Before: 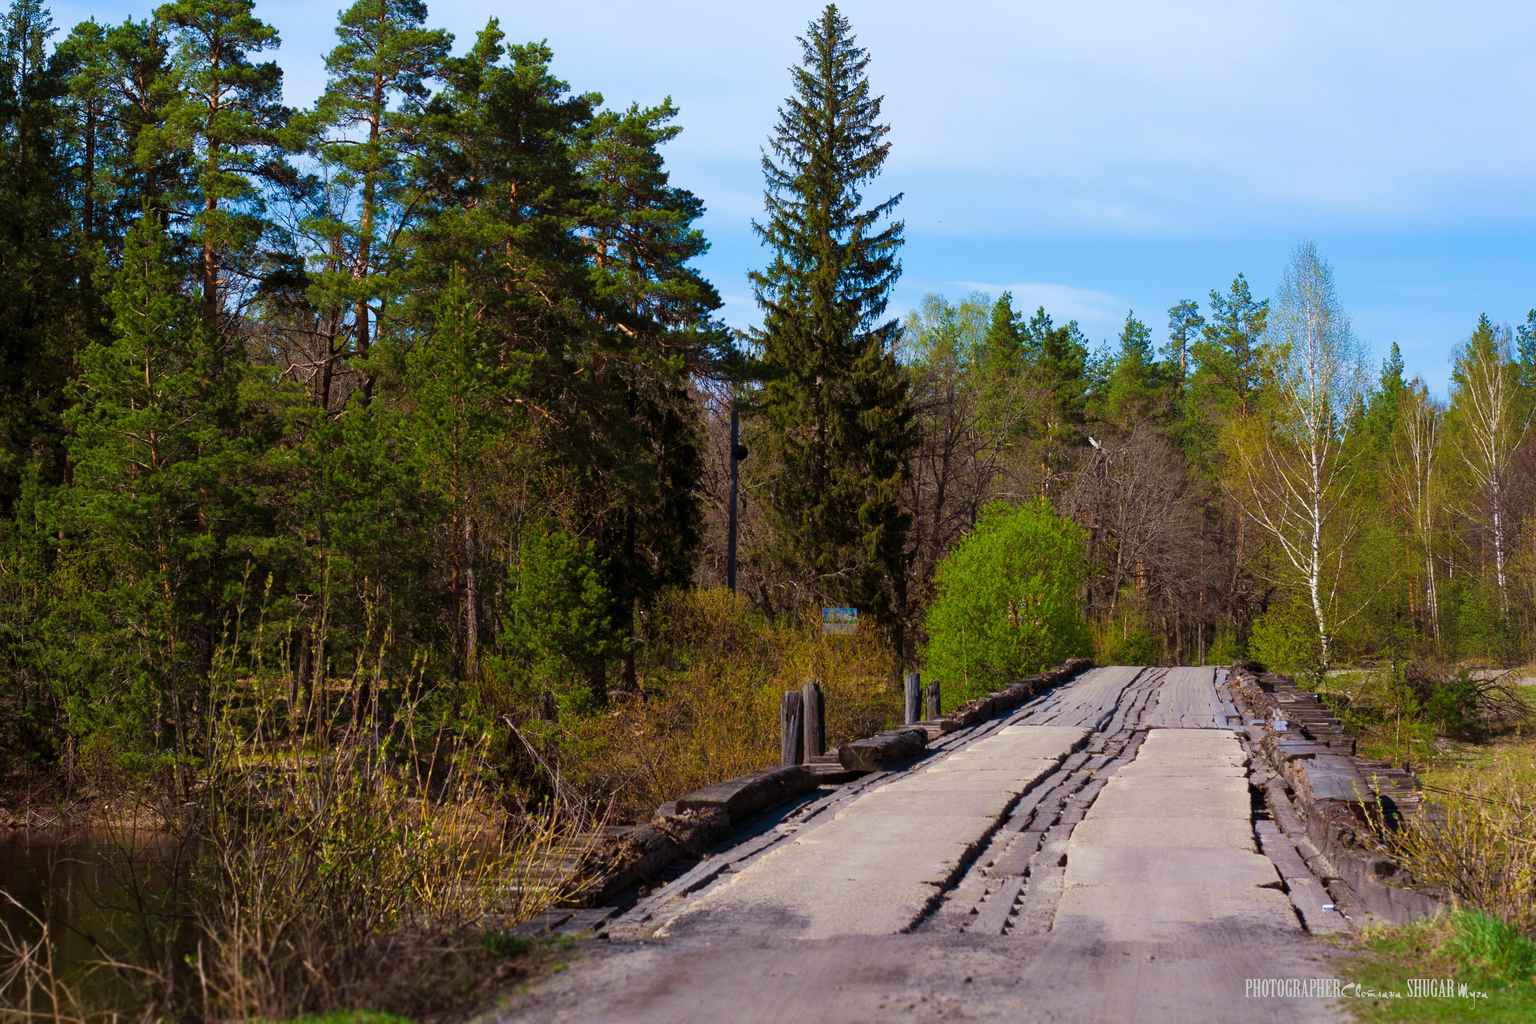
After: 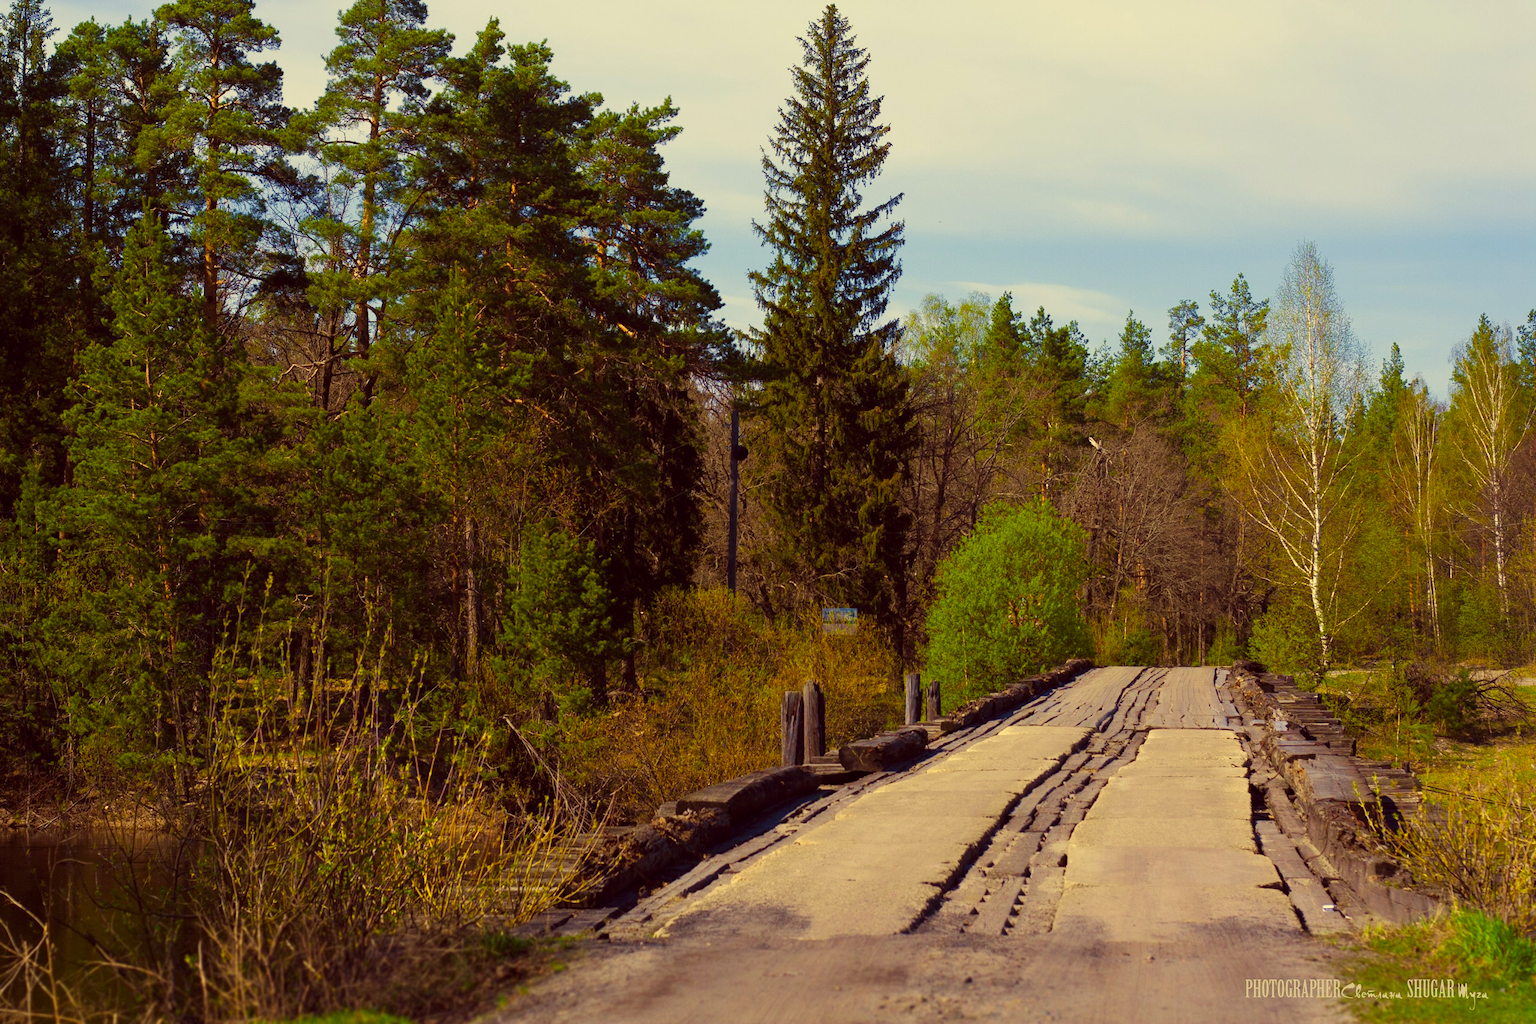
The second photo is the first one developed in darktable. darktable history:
color correction: highlights a* -0.433, highlights b* 39.91, shadows a* 9.87, shadows b* -0.681
